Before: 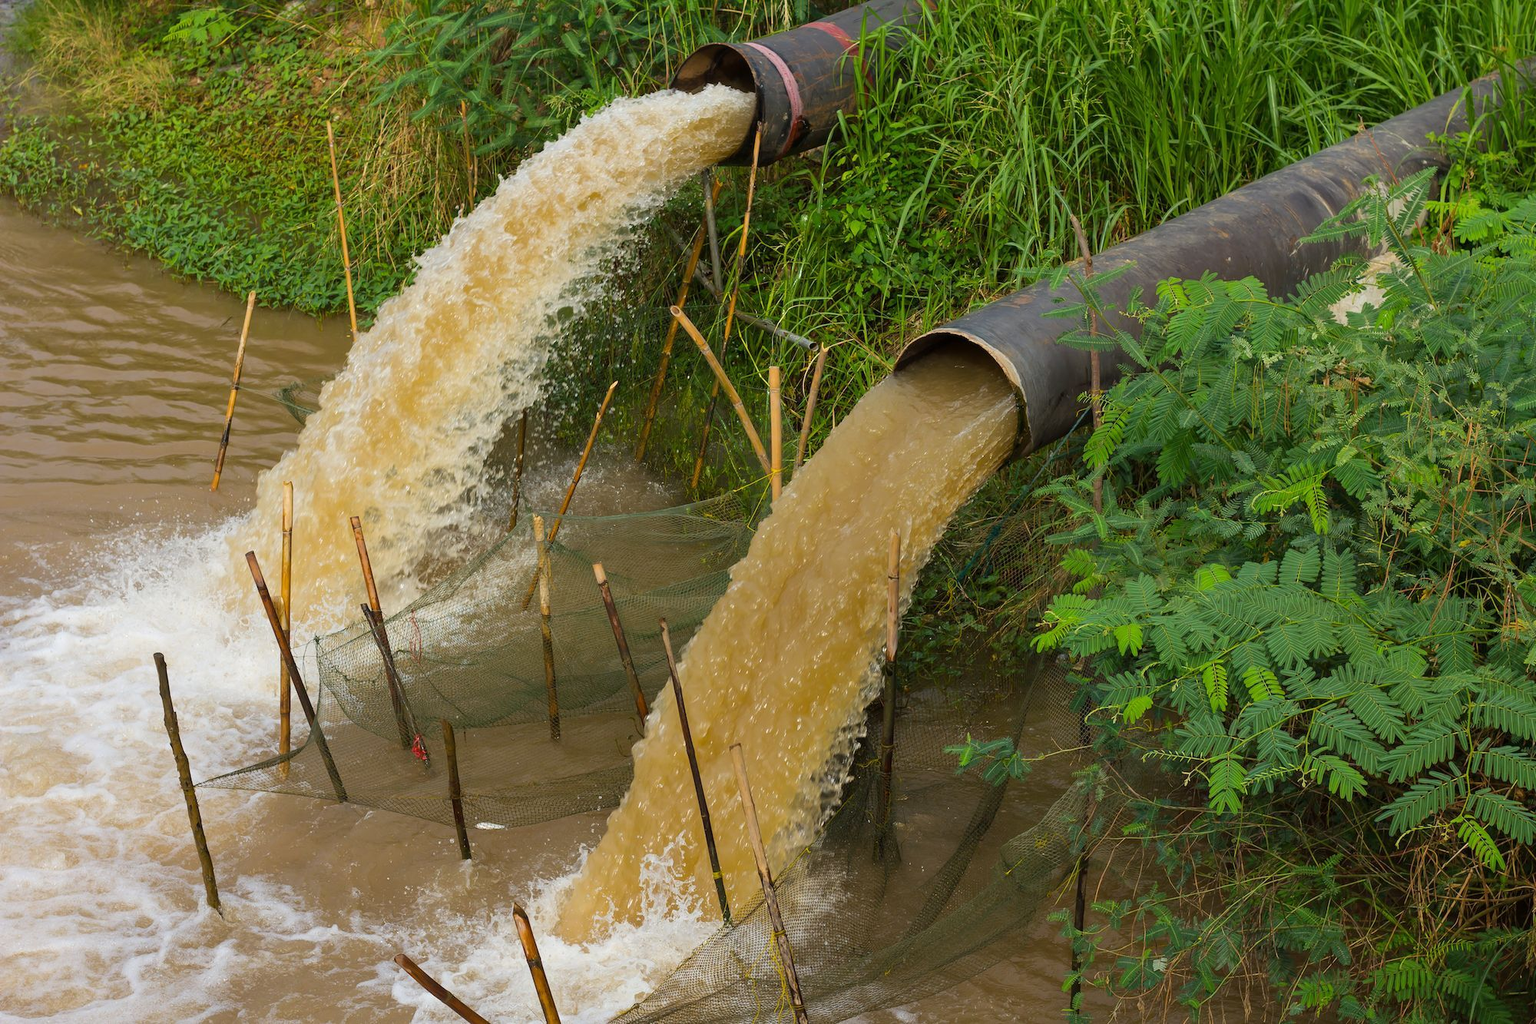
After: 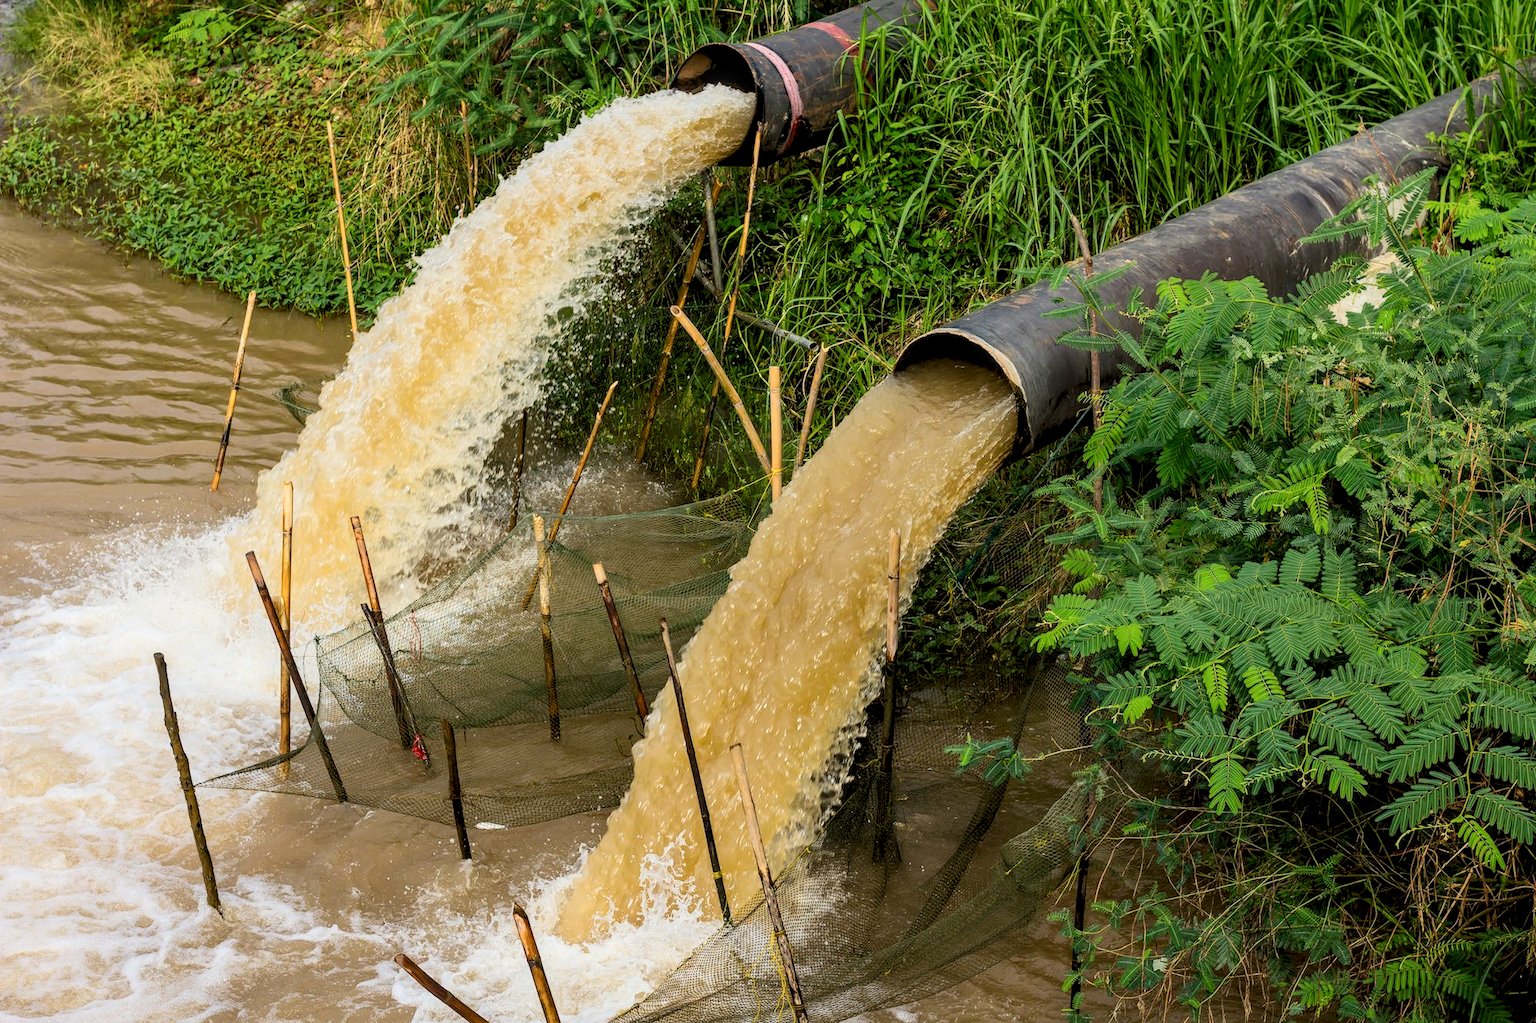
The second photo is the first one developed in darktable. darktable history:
contrast brightness saturation: contrast 0.28
local contrast: on, module defaults
color zones: curves: ch0 [(0.25, 0.5) (0.636, 0.25) (0.75, 0.5)]
rgb levels: preserve colors sum RGB, levels [[0.038, 0.433, 0.934], [0, 0.5, 1], [0, 0.5, 1]]
